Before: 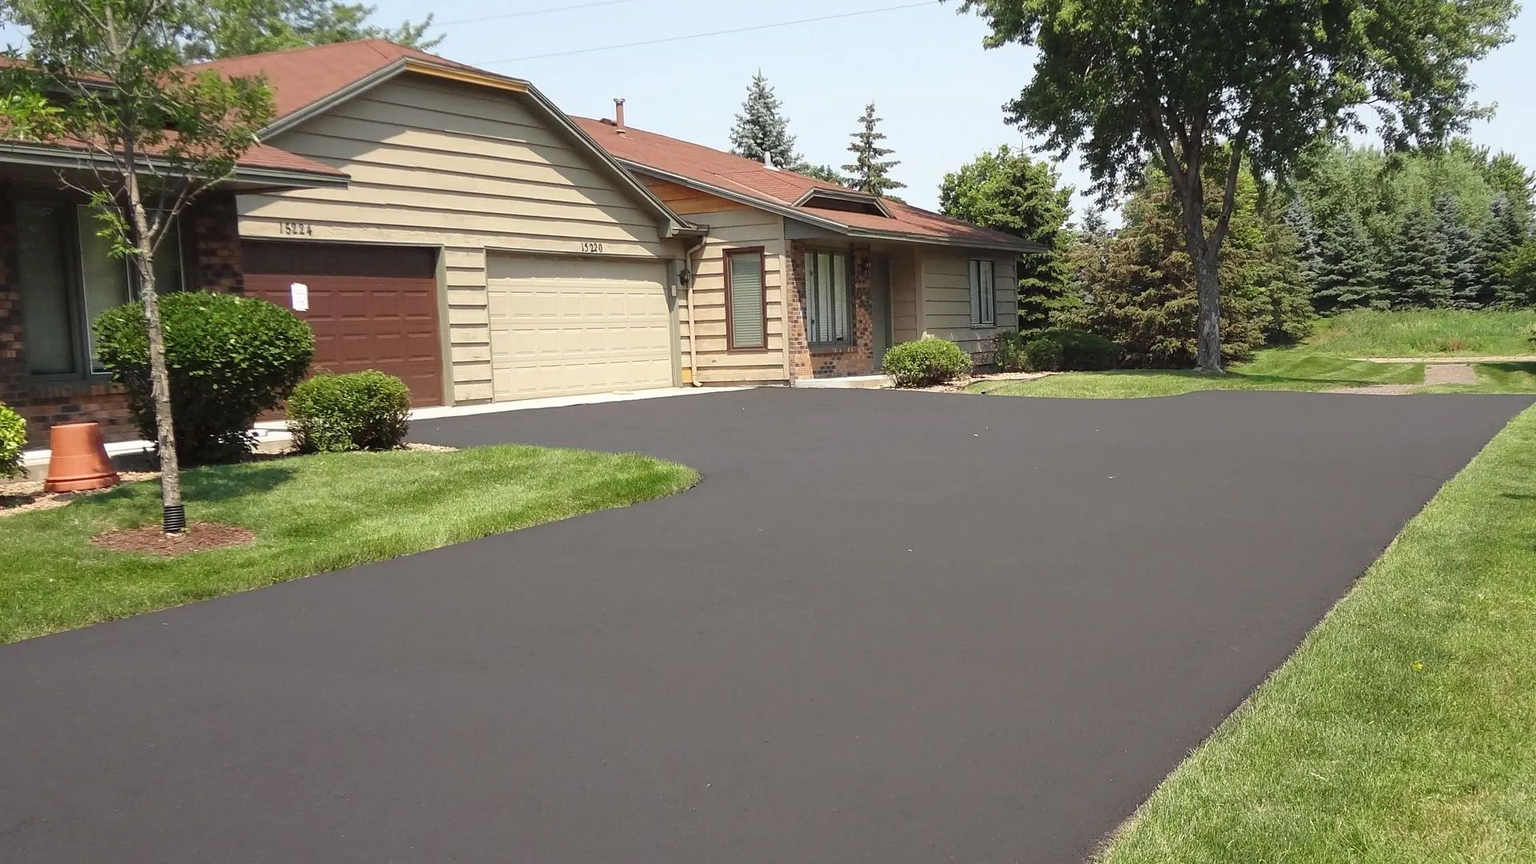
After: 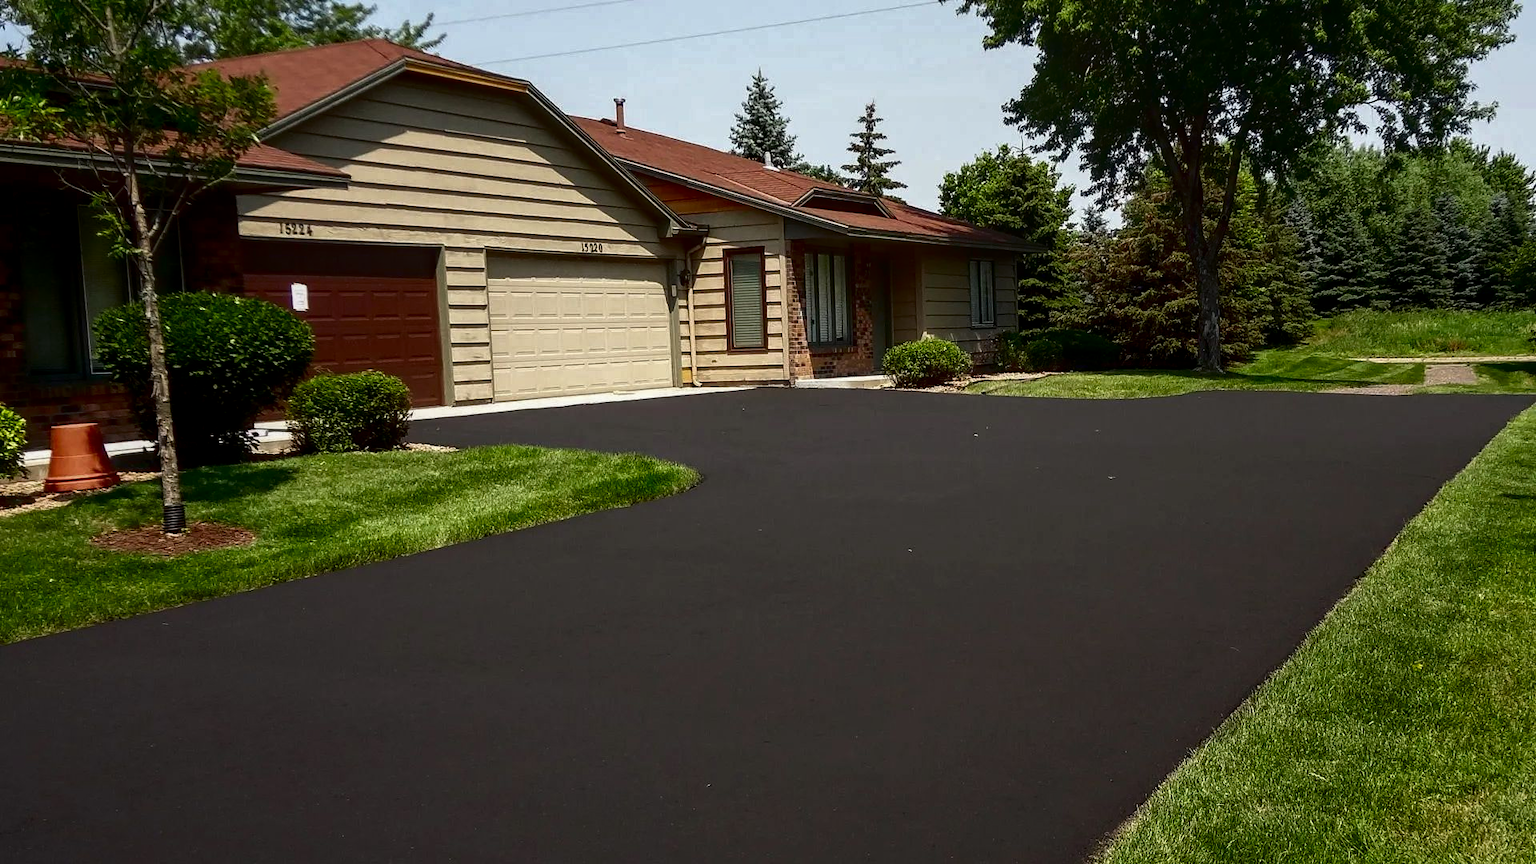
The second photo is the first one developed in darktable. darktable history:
local contrast: on, module defaults
contrast brightness saturation: contrast 0.089, brightness -0.572, saturation 0.173
